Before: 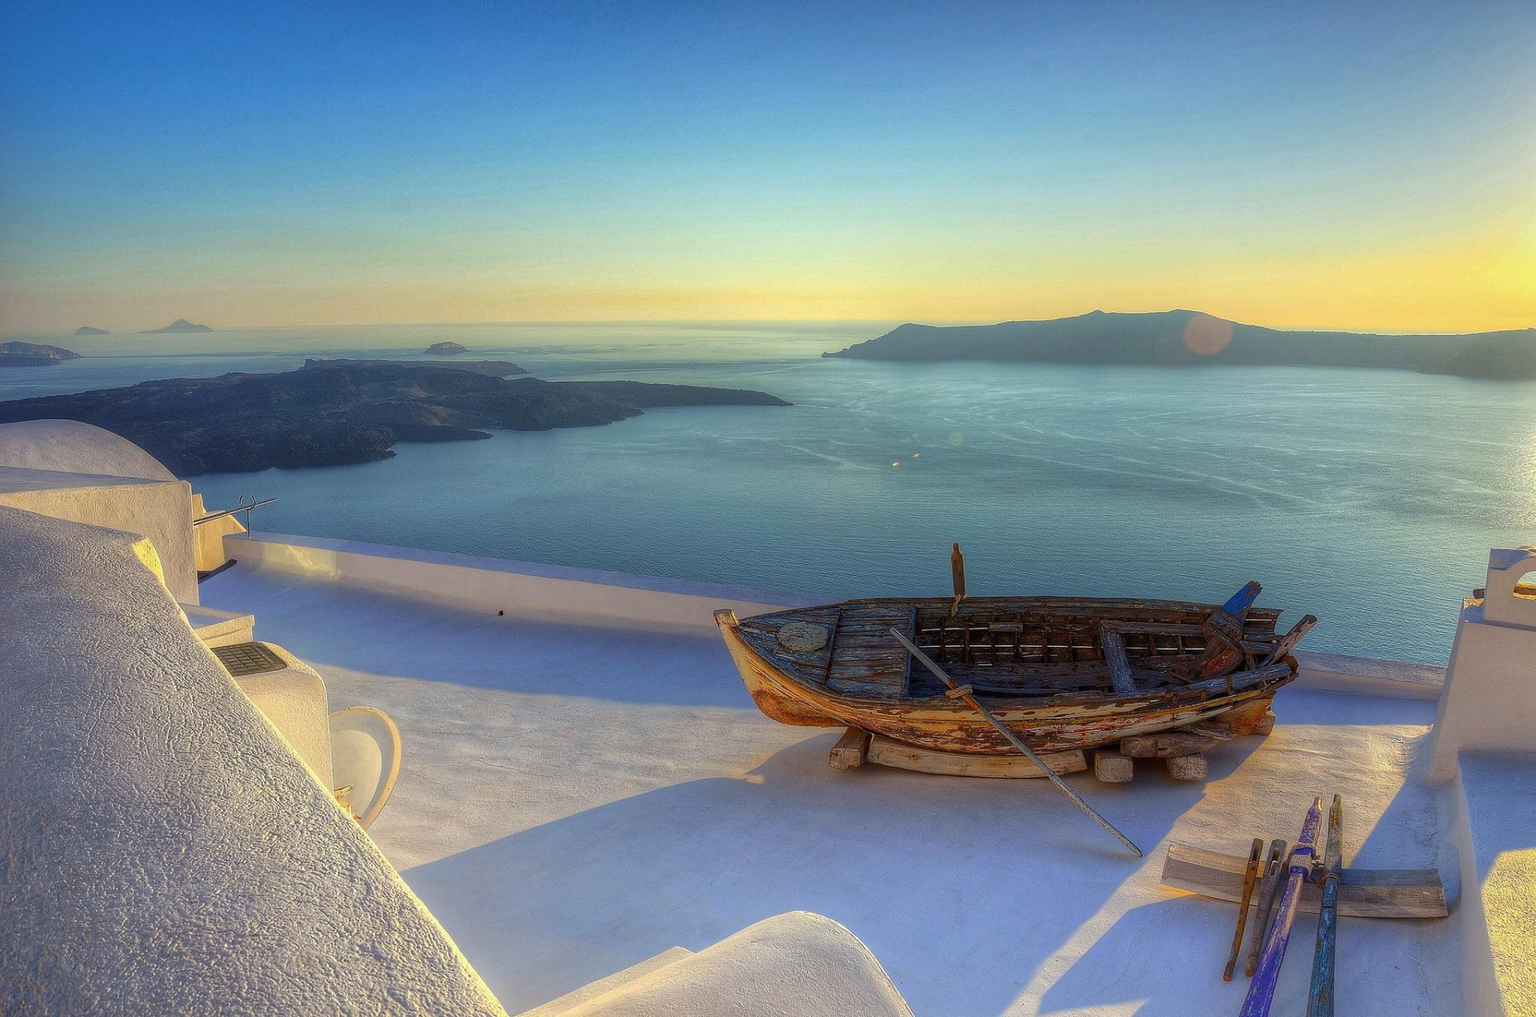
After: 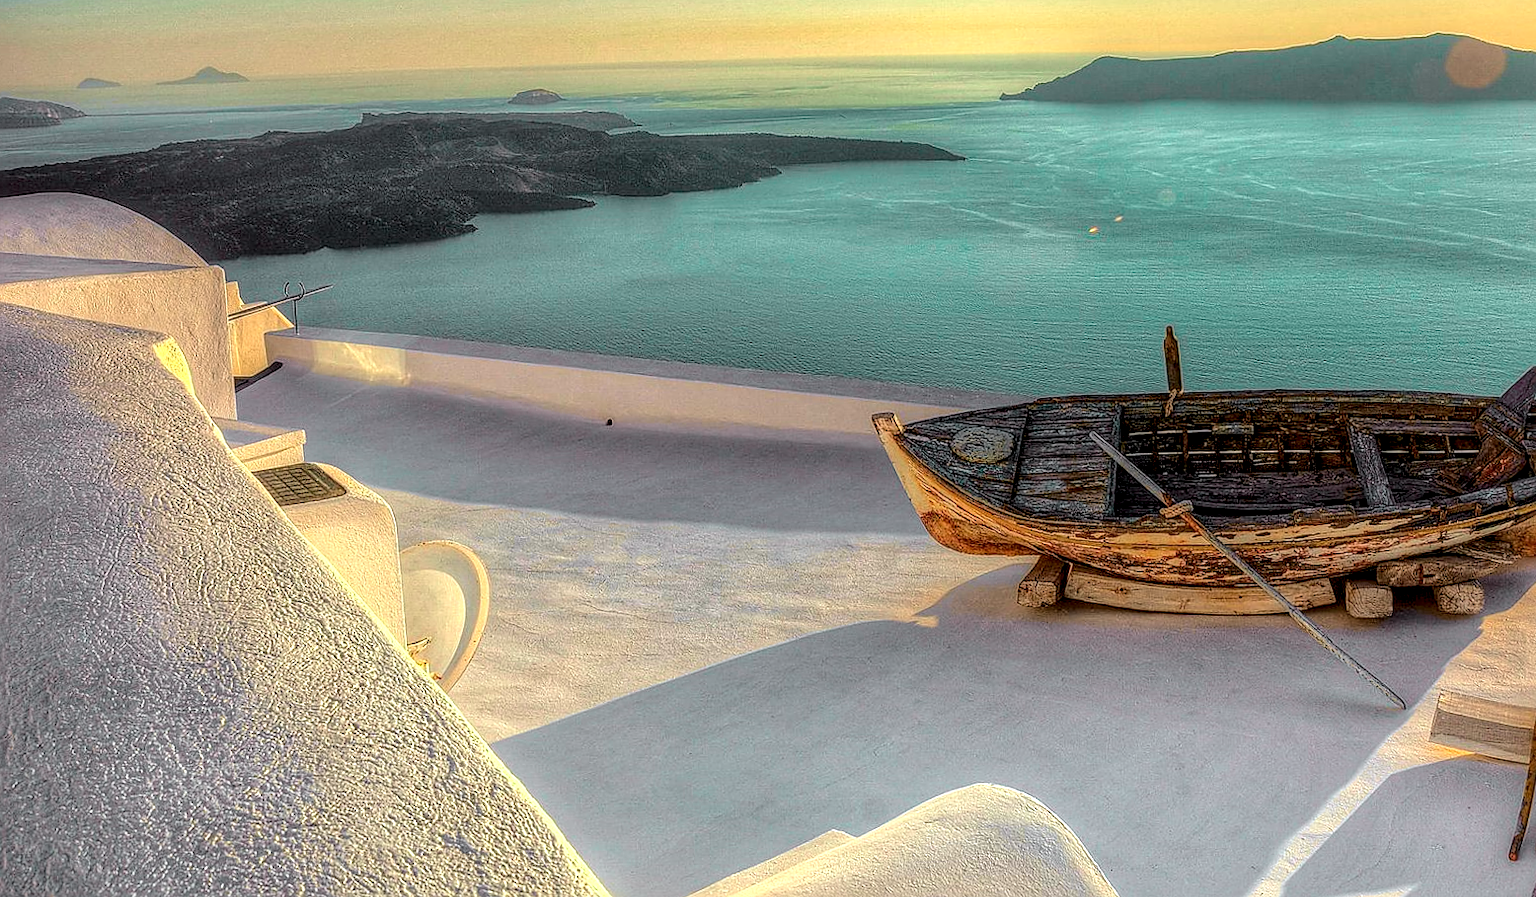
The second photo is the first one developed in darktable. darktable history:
rotate and perspective: rotation -1°, crop left 0.011, crop right 0.989, crop top 0.025, crop bottom 0.975
local contrast: highlights 0%, shadows 0%, detail 182%
shadows and highlights: shadows 37.27, highlights -28.18, soften with gaussian
crop: top 26.531%, right 17.959%
graduated density: density 0.38 EV, hardness 21%, rotation -6.11°, saturation 32%
sharpen: on, module defaults
exposure: black level correction 0, exposure 0.5 EV, compensate exposure bias true, compensate highlight preservation false
tone curve: curves: ch0 [(0, 0) (0.402, 0.473) (0.673, 0.68) (0.899, 0.832) (0.999, 0.903)]; ch1 [(0, 0) (0.379, 0.262) (0.464, 0.425) (0.498, 0.49) (0.507, 0.5) (0.53, 0.532) (0.582, 0.583) (0.68, 0.672) (0.791, 0.748) (1, 0.896)]; ch2 [(0, 0) (0.199, 0.414) (0.438, 0.49) (0.496, 0.501) (0.515, 0.546) (0.577, 0.605) (0.632, 0.649) (0.717, 0.727) (0.845, 0.855) (0.998, 0.977)], color space Lab, independent channels, preserve colors none
